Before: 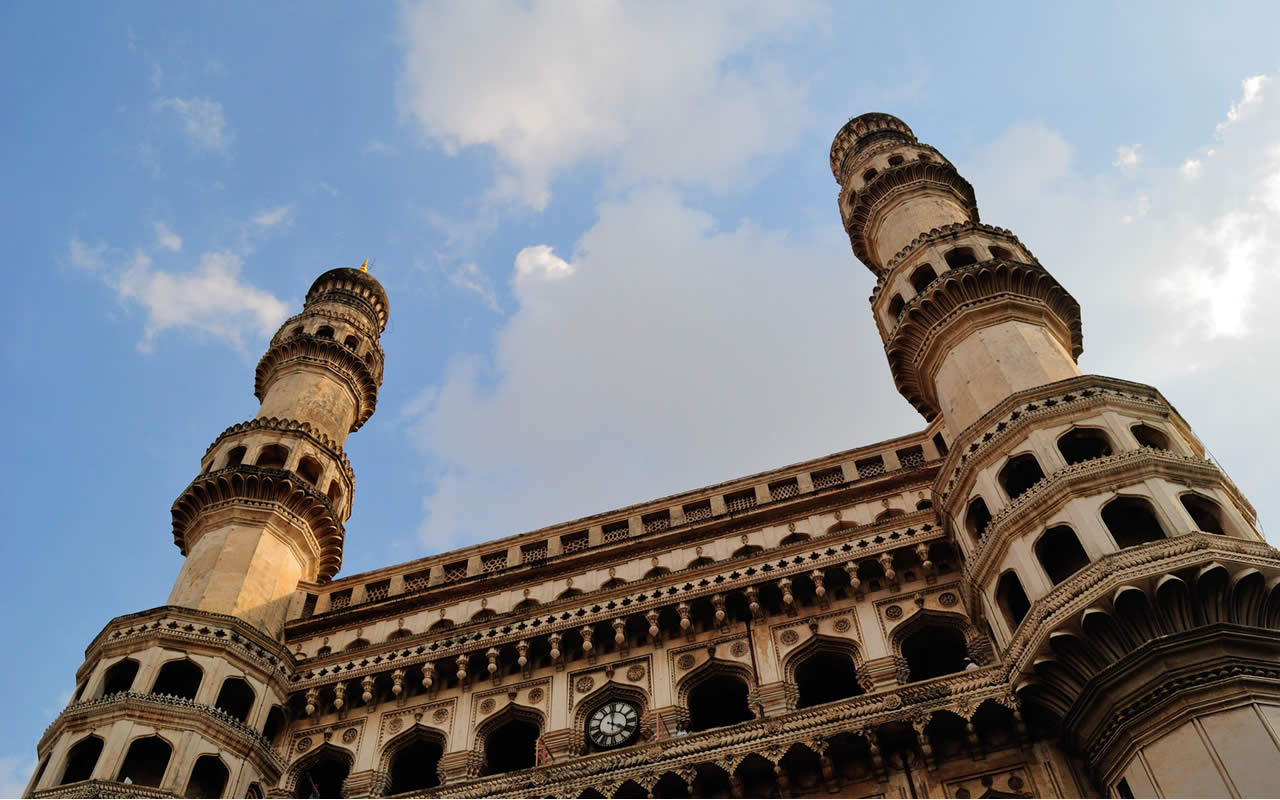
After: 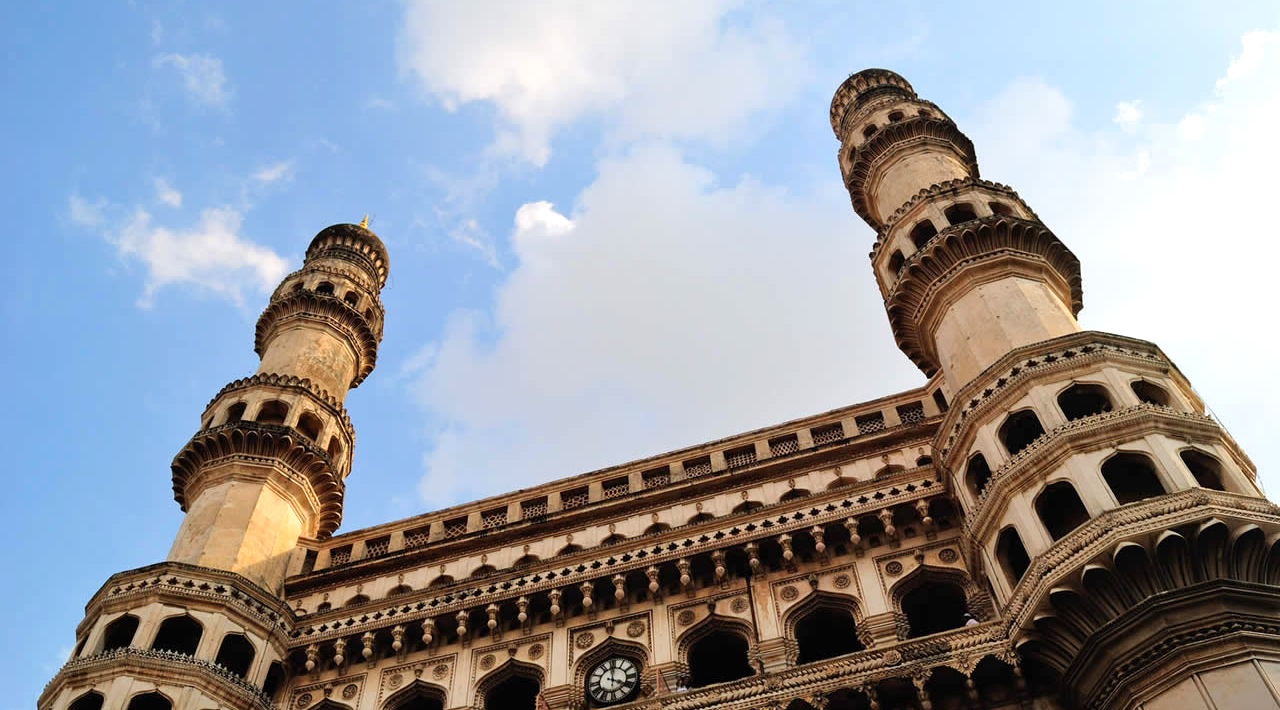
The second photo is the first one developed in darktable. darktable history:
crop and rotate: top 5.532%, bottom 5.649%
exposure: exposure 0.511 EV, compensate exposure bias true, compensate highlight preservation false
